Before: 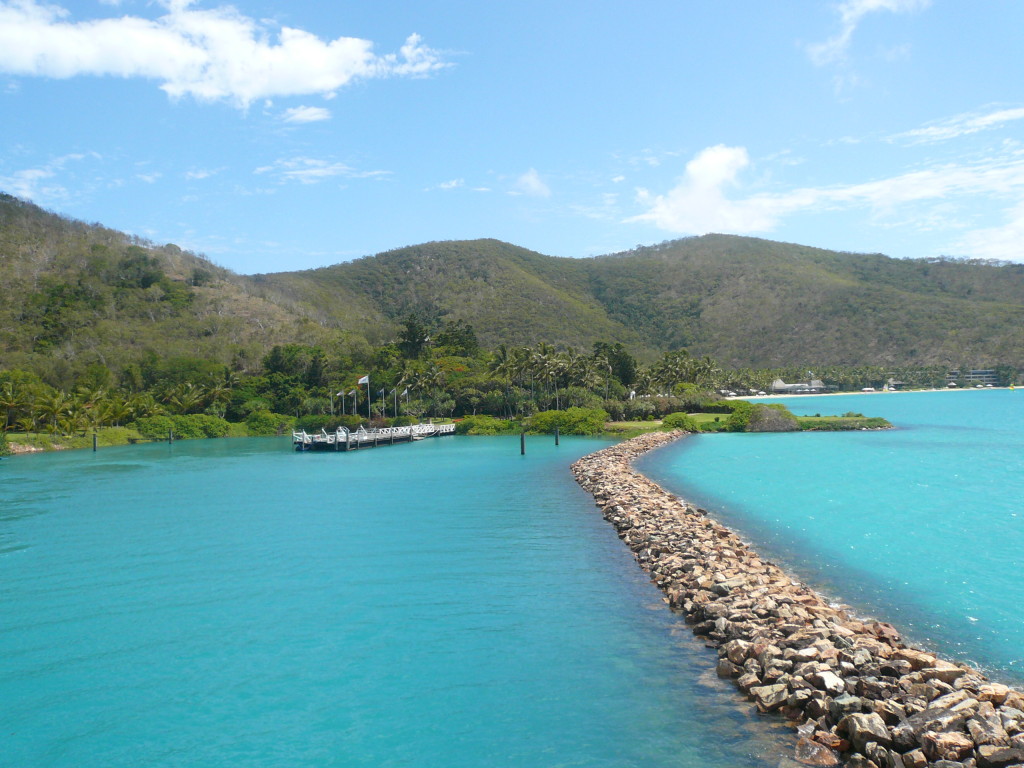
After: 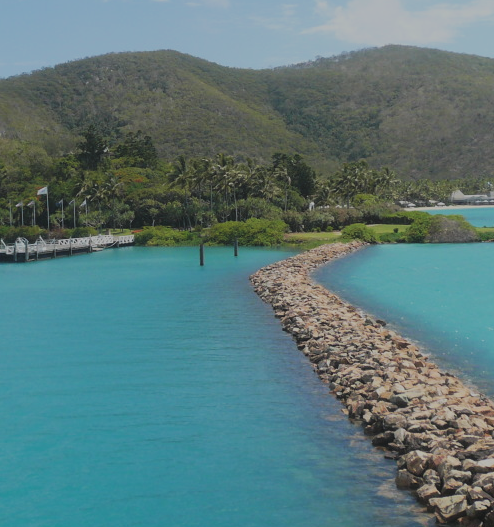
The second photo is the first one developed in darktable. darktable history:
tone curve: curves: ch0 [(0, 0) (0.003, 0.027) (0.011, 0.03) (0.025, 0.04) (0.044, 0.063) (0.069, 0.093) (0.1, 0.125) (0.136, 0.153) (0.177, 0.191) (0.224, 0.232) (0.277, 0.279) (0.335, 0.333) (0.399, 0.39) (0.468, 0.457) (0.543, 0.535) (0.623, 0.611) (0.709, 0.683) (0.801, 0.758) (0.898, 0.853) (1, 1)], preserve colors none
exposure: black level correction -0.015, exposure -0.5 EV, compensate highlight preservation false
filmic rgb: black relative exposure -7.65 EV, white relative exposure 4.56 EV, hardness 3.61, color science v6 (2022)
crop: left 31.379%, top 24.658%, right 20.326%, bottom 6.628%
